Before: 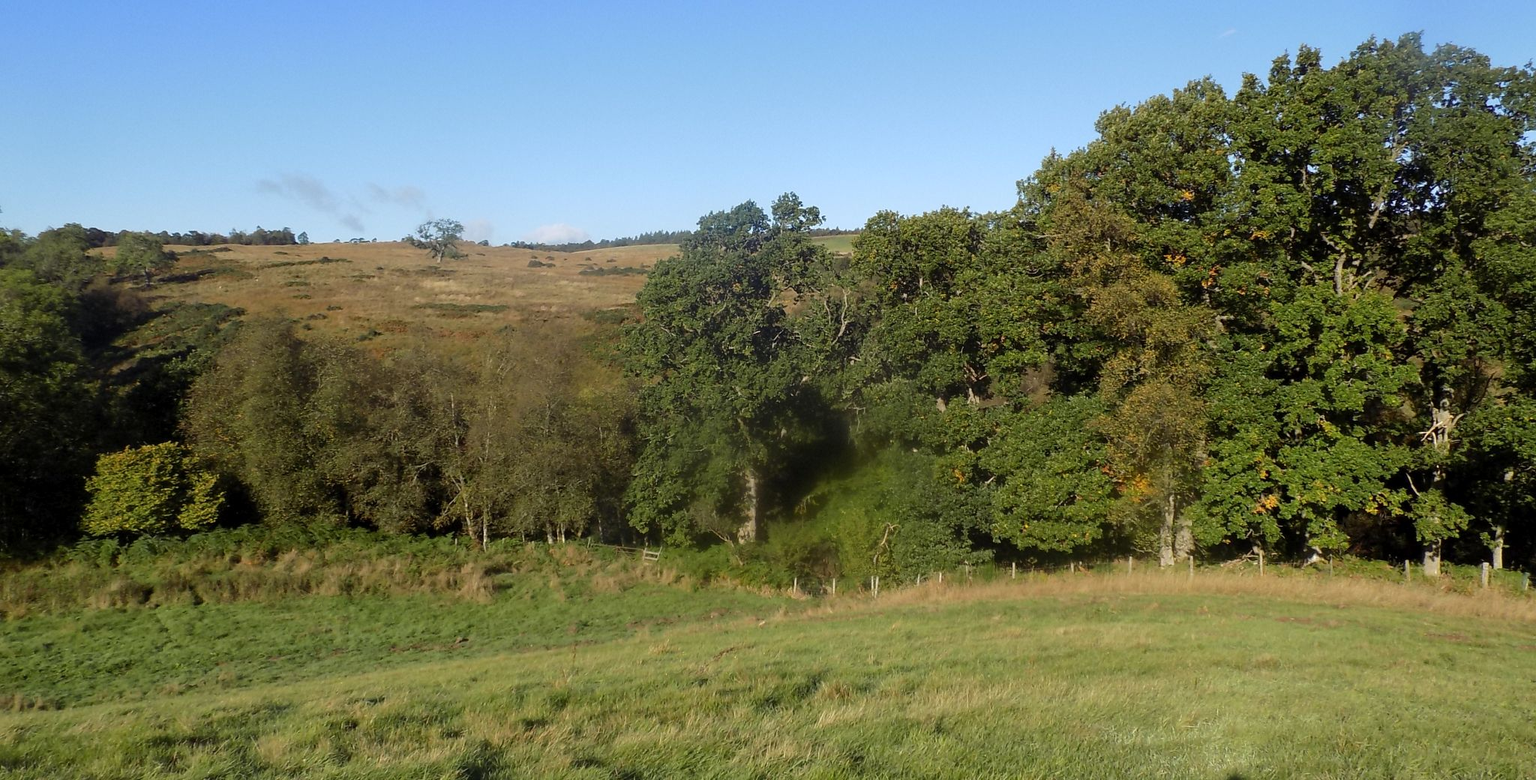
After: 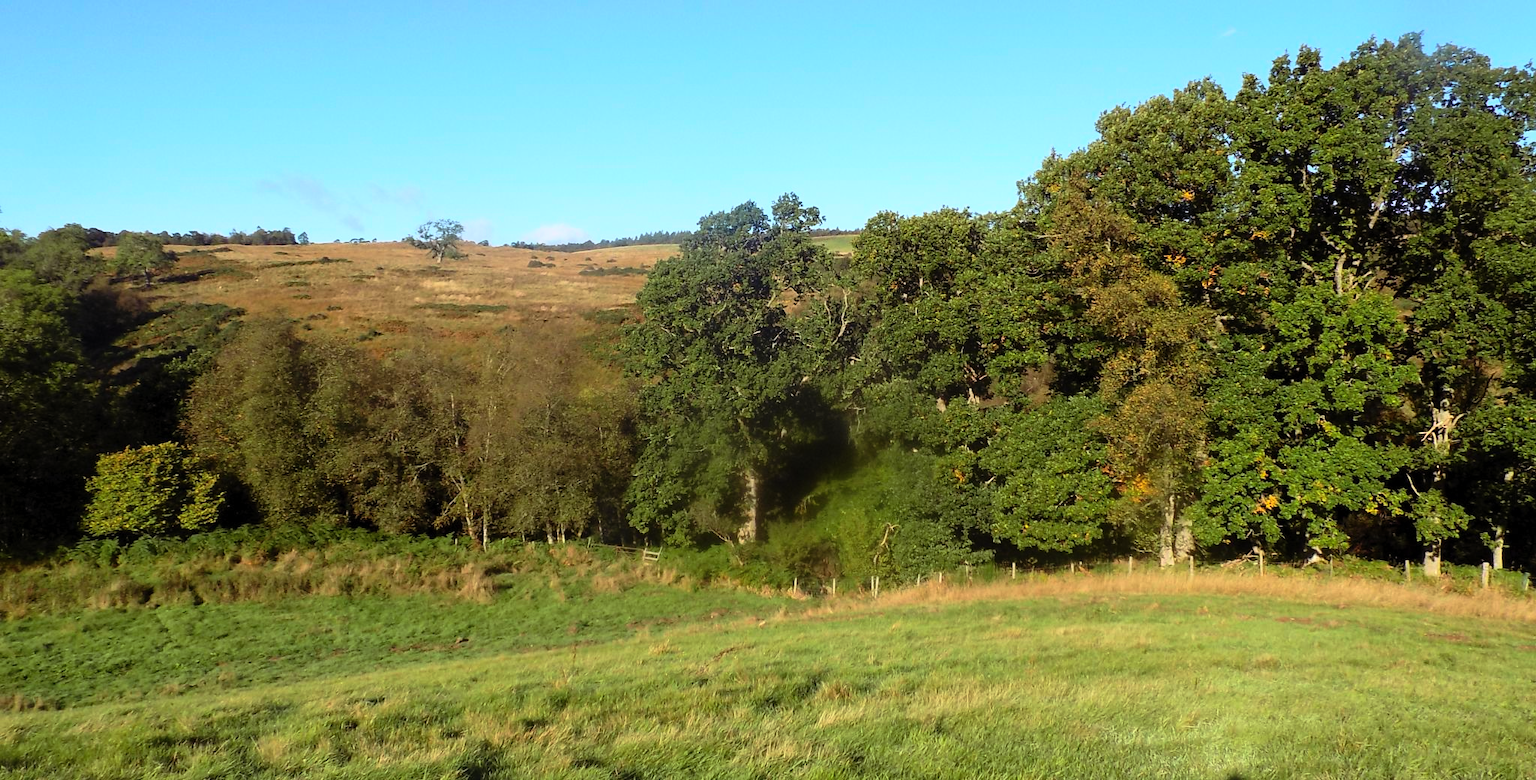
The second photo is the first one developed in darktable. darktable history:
tone curve: curves: ch0 [(0, 0) (0.091, 0.077) (0.389, 0.458) (0.745, 0.82) (0.856, 0.899) (0.92, 0.938) (1, 0.973)]; ch1 [(0, 0) (0.437, 0.404) (0.5, 0.5) (0.529, 0.55) (0.58, 0.6) (0.616, 0.649) (1, 1)]; ch2 [(0, 0) (0.442, 0.415) (0.5, 0.5) (0.535, 0.557) (0.585, 0.62) (1, 1)], color space Lab, independent channels, preserve colors none
color balance rgb: shadows lift › chroma 2%, shadows lift › hue 52.63°, highlights gain › luminance 10.022%, perceptual saturation grading › global saturation 19.702%, perceptual brilliance grading › highlights 4.104%, perceptual brilliance grading › mid-tones -18.38%, perceptual brilliance grading › shadows -42.037%
contrast brightness saturation: brightness 0.147
